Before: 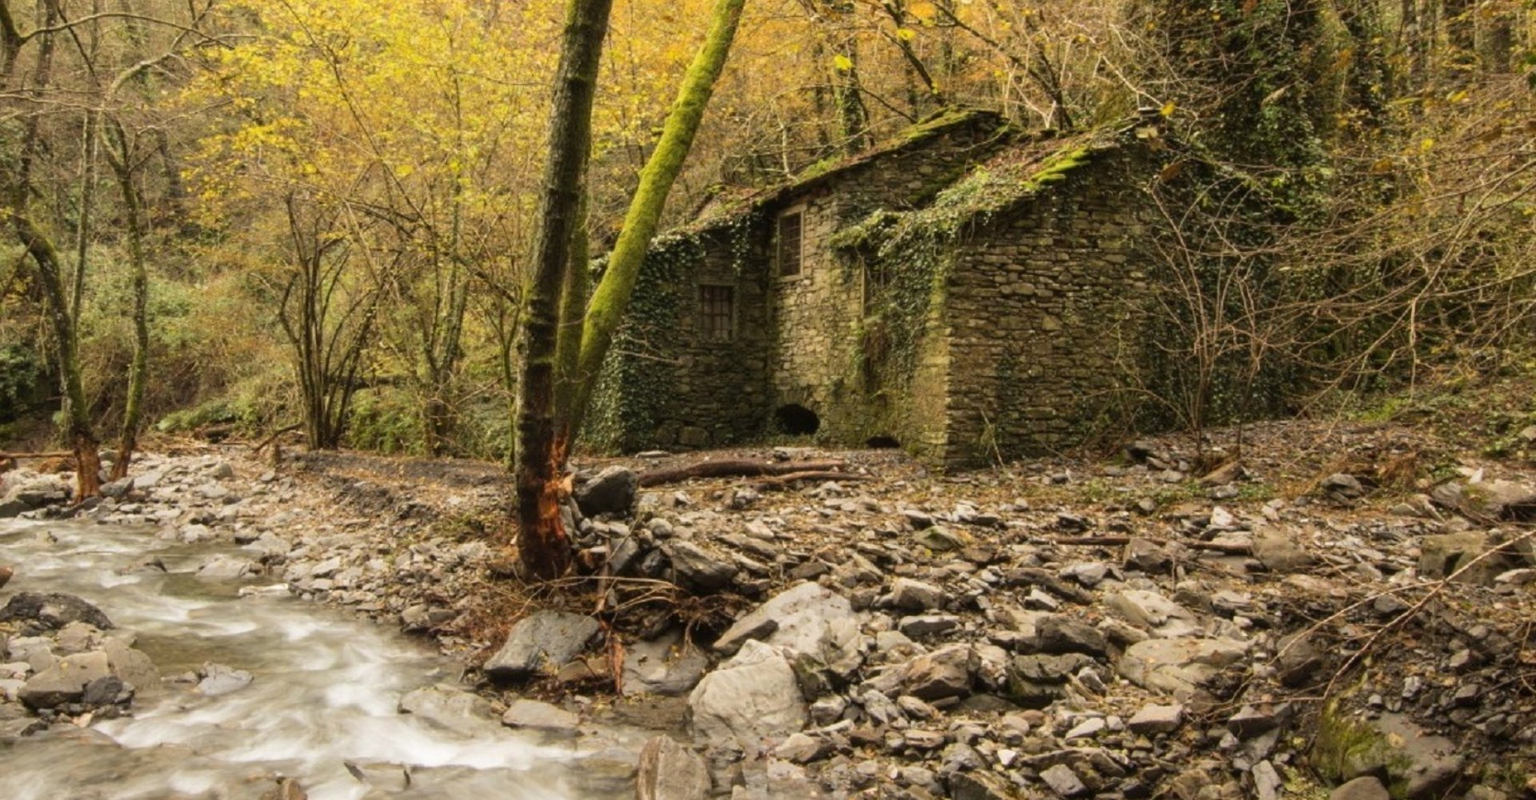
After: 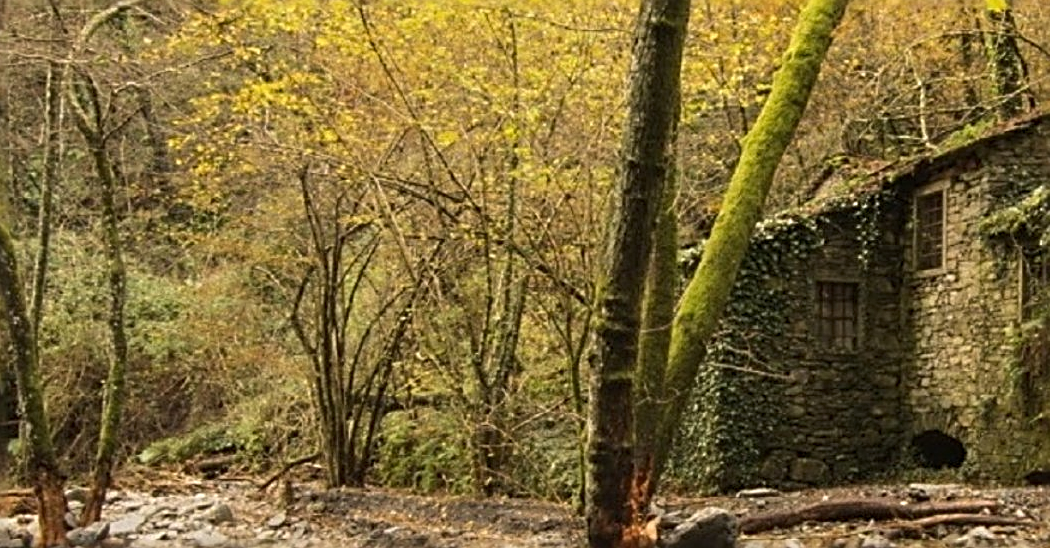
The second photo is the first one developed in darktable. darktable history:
sharpen: radius 3.025, amount 0.757
crop and rotate: left 3.047%, top 7.509%, right 42.236%, bottom 37.598%
